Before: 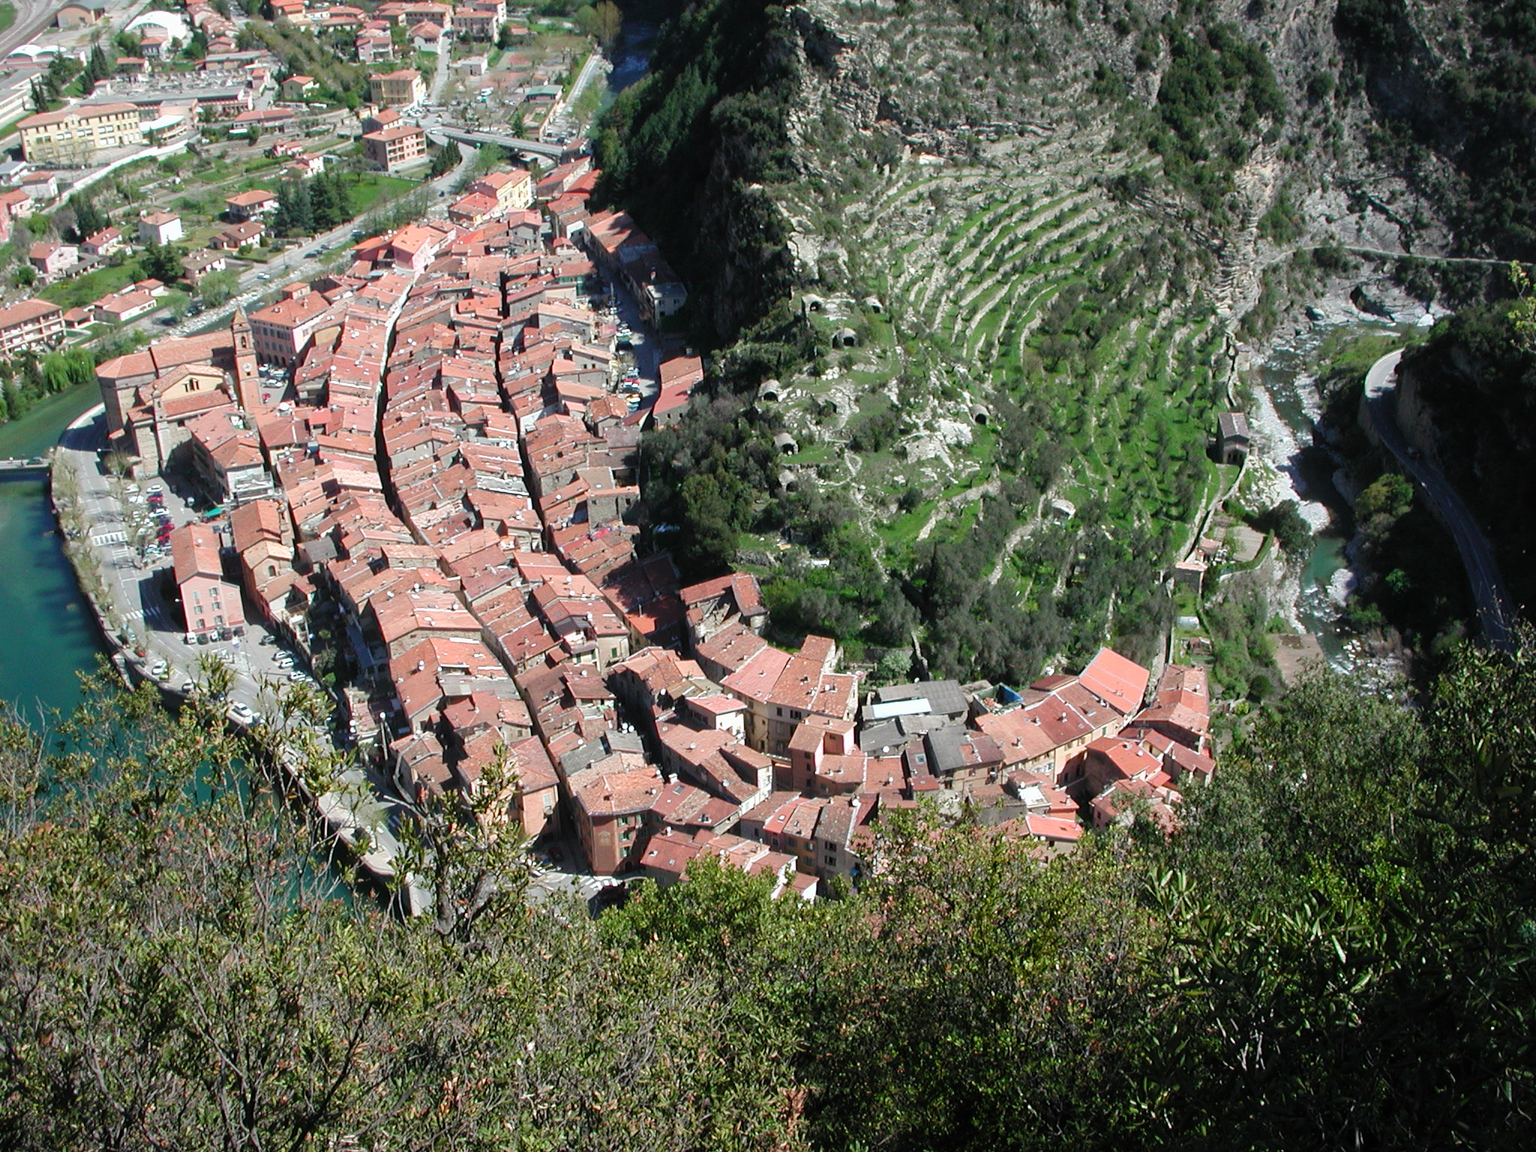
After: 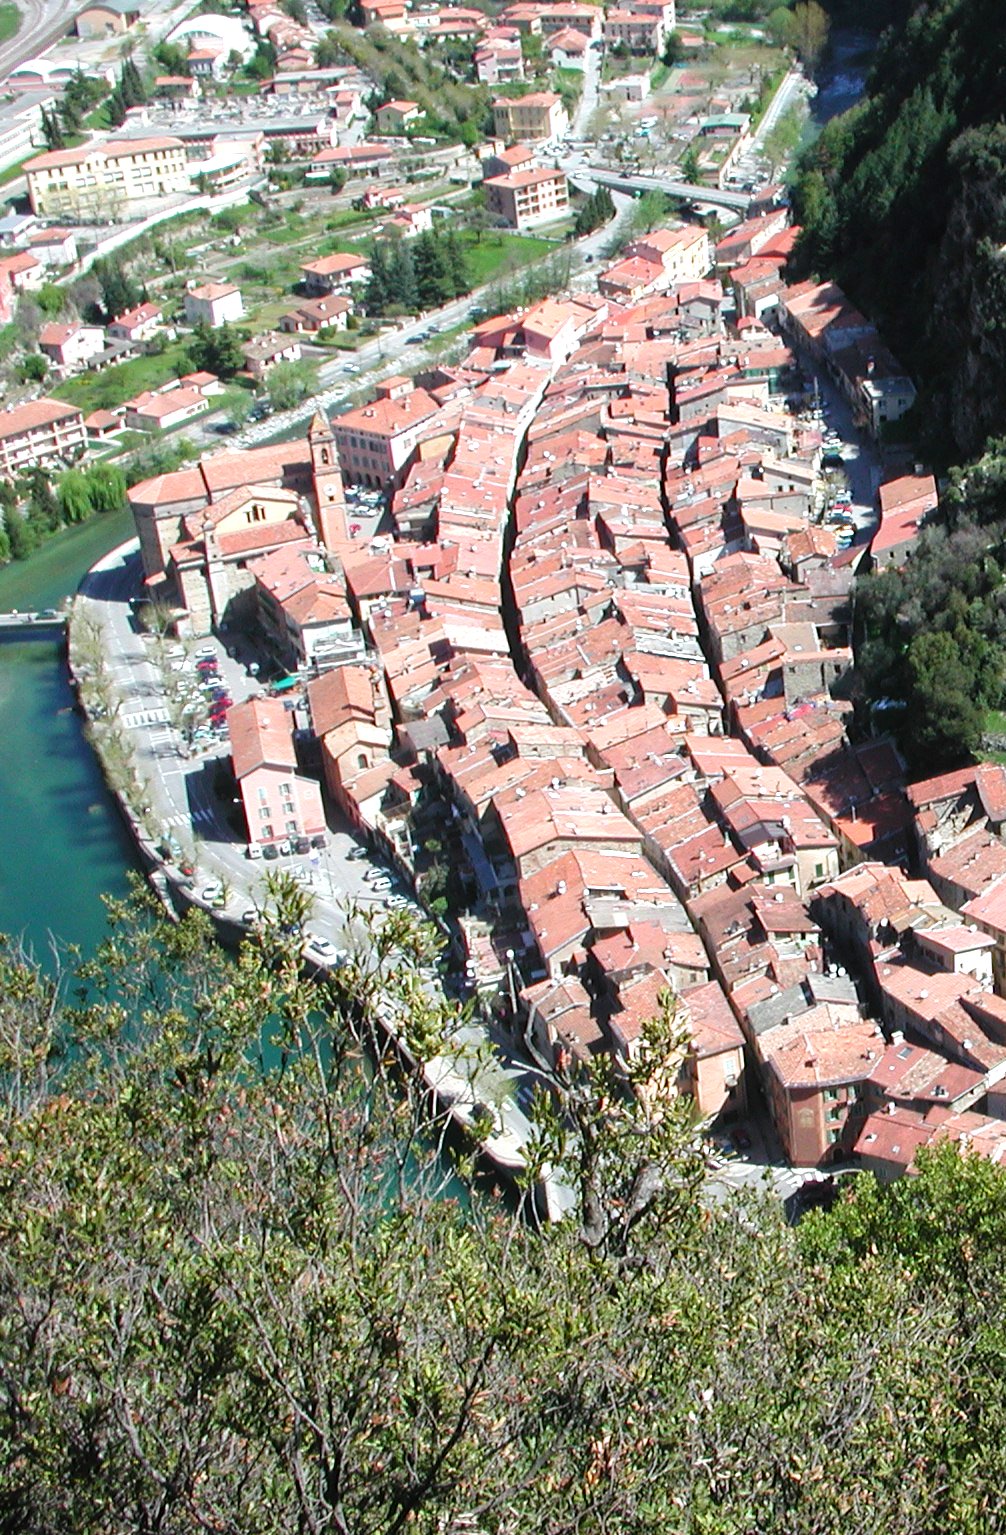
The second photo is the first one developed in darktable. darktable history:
crop and rotate: left 0%, top 0%, right 50.845%
exposure: exposure 0.515 EV, compensate highlight preservation false
white balance: red 0.988, blue 1.017
